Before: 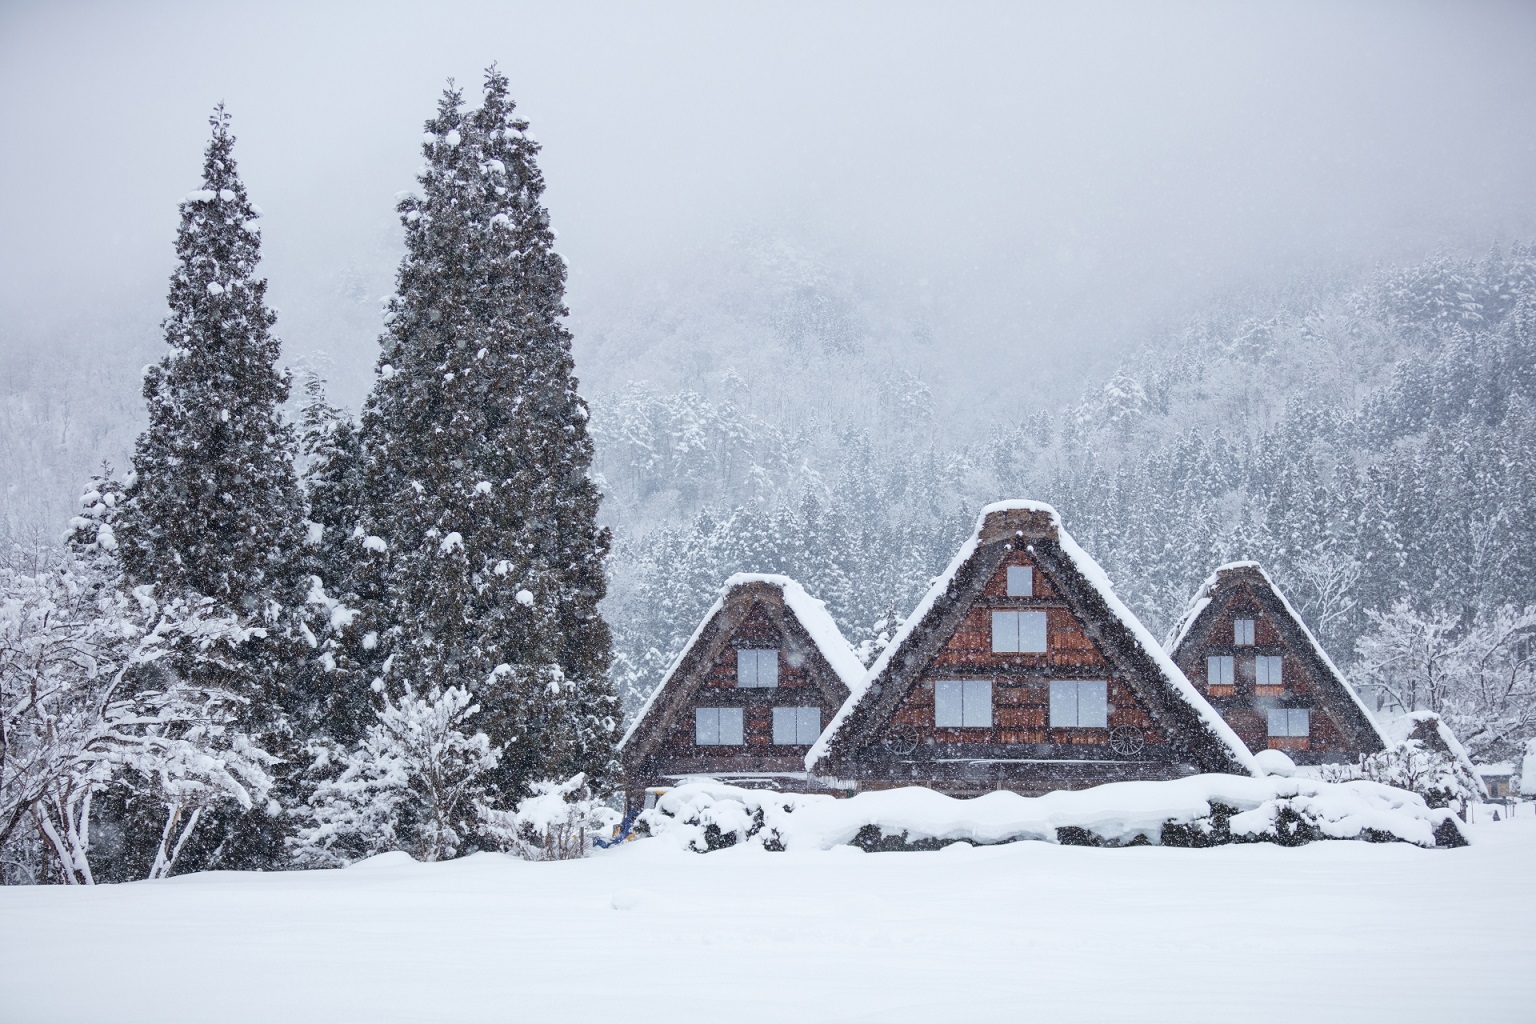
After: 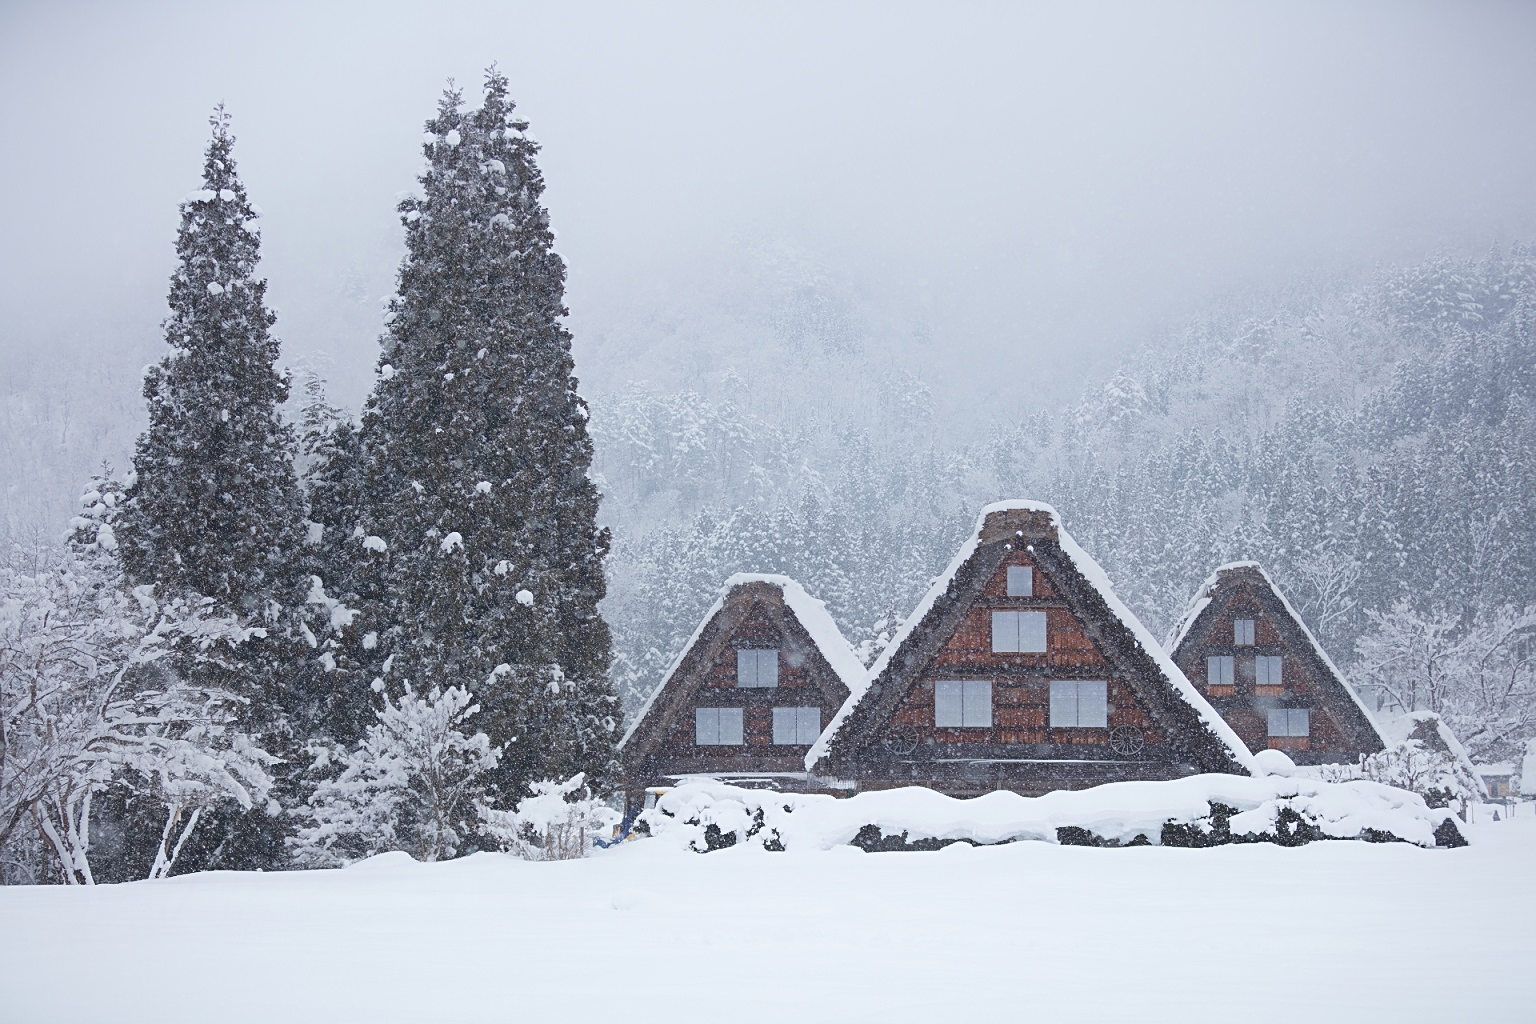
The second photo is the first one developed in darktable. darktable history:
sharpen: radius 2.52, amount 0.341
contrast equalizer: octaves 7, y [[0.6 ×6], [0.55 ×6], [0 ×6], [0 ×6], [0 ×6]], mix -1
